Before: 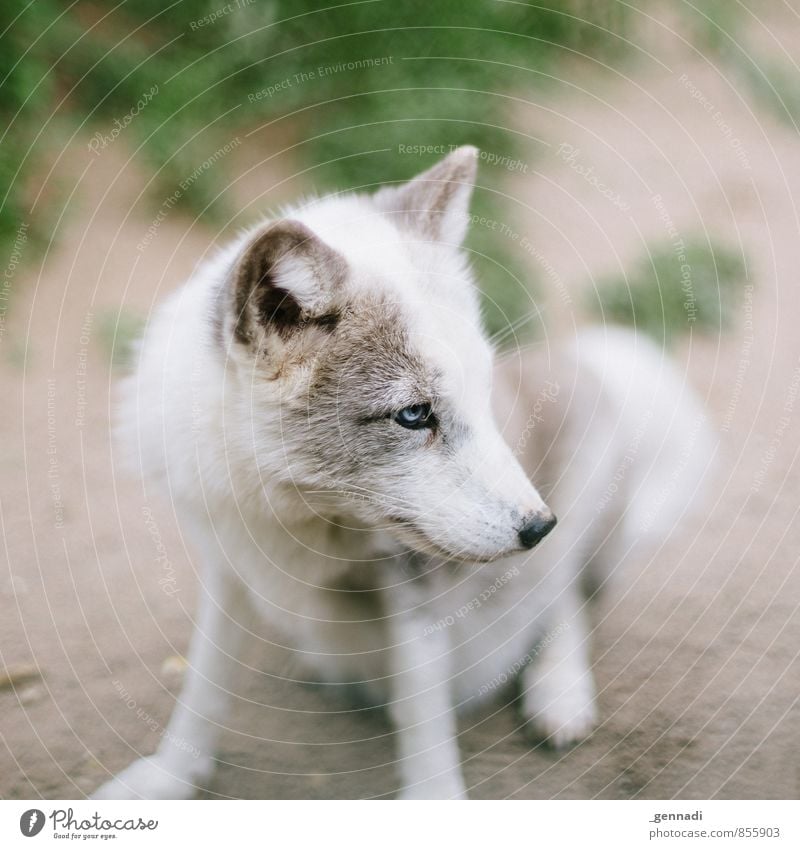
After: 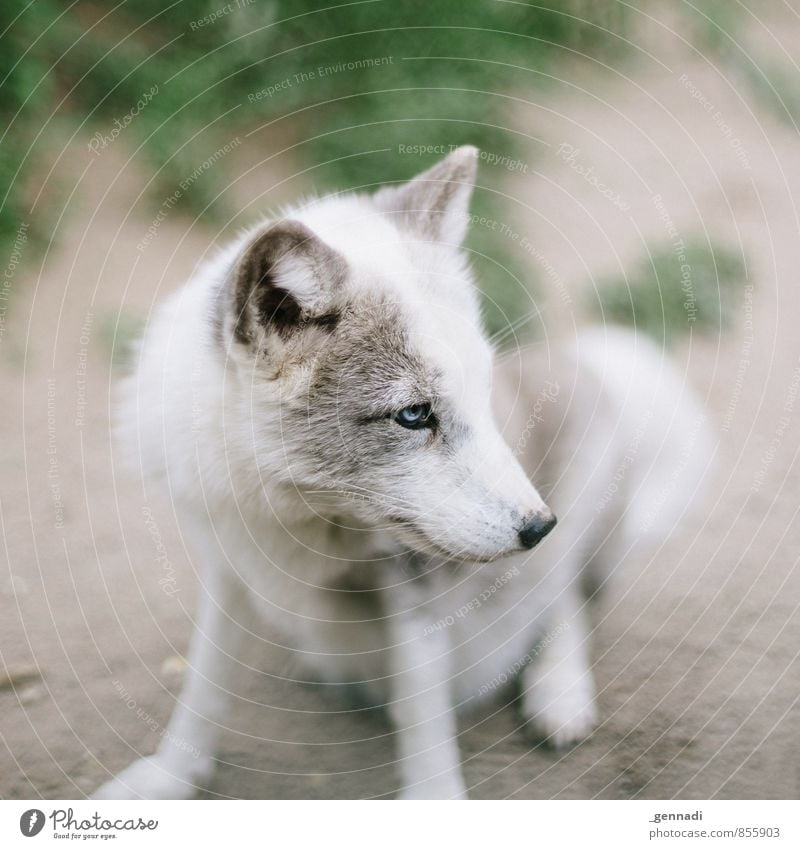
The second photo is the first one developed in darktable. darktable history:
color zones: curves: ch1 [(0.113, 0.438) (0.75, 0.5)]; ch2 [(0.12, 0.526) (0.75, 0.5)], mix 99.91%
